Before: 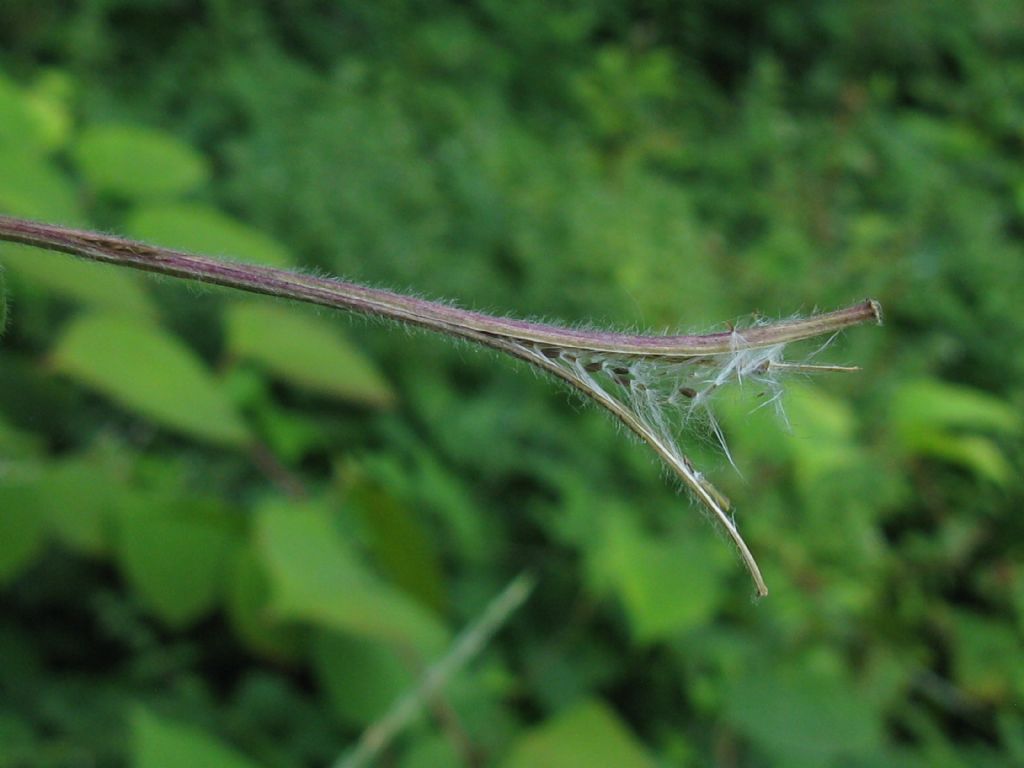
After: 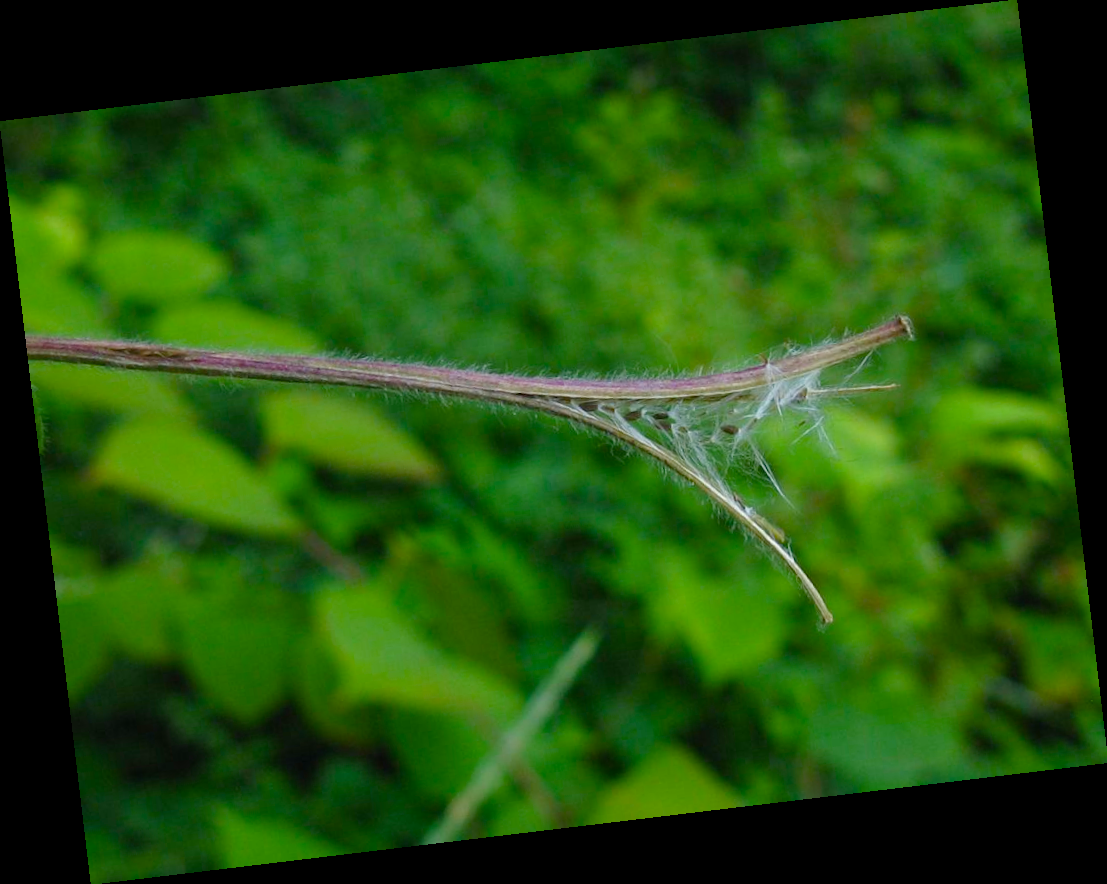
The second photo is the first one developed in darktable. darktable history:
color balance rgb: perceptual saturation grading › global saturation 35%, perceptual saturation grading › highlights -30%, perceptual saturation grading › shadows 35%, perceptual brilliance grading › global brilliance 3%, perceptual brilliance grading › highlights -3%, perceptual brilliance grading › shadows 3%
rotate and perspective: rotation -6.83°, automatic cropping off
